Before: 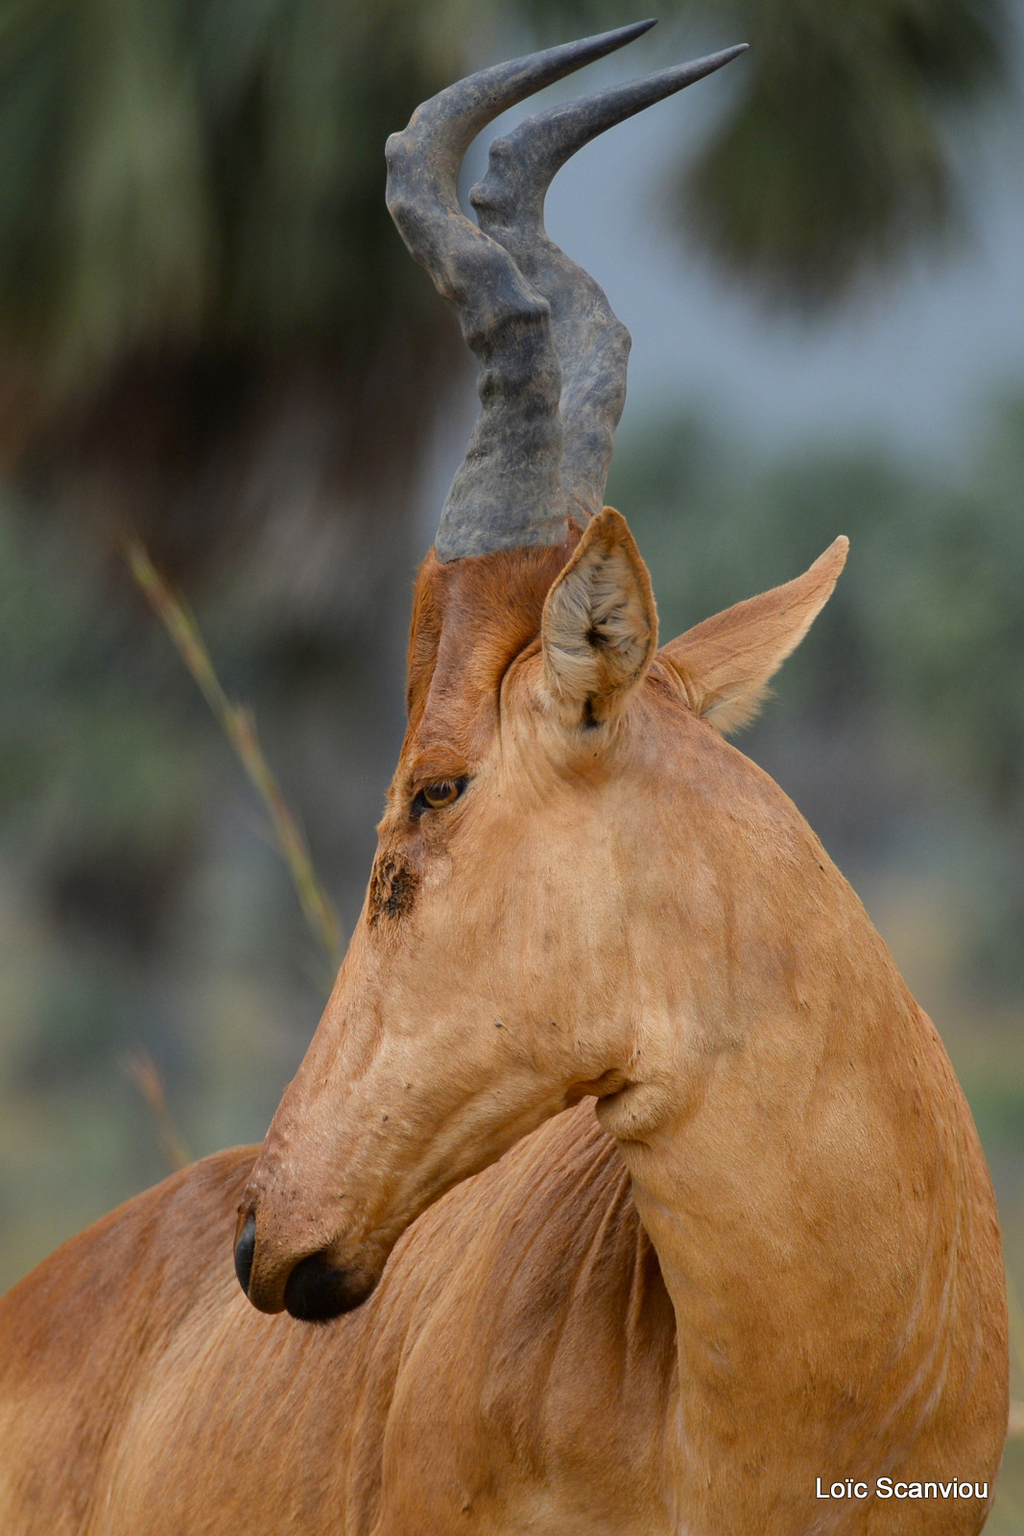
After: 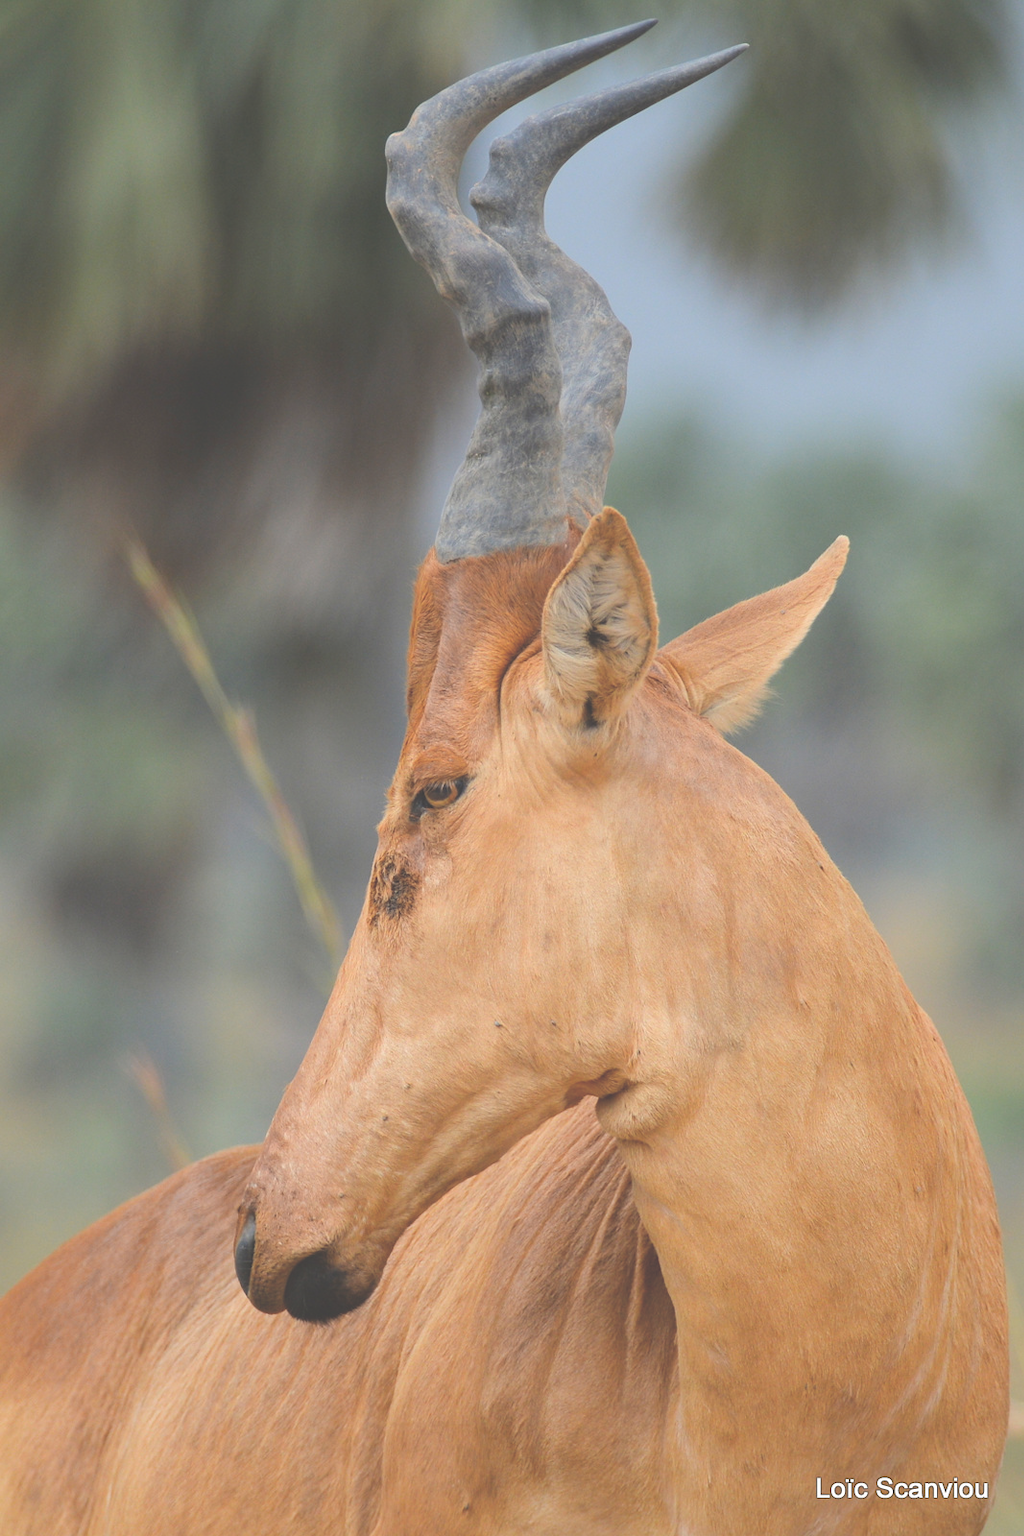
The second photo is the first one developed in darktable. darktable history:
contrast brightness saturation: brightness 0.28
exposure: black level correction -0.015, compensate highlight preservation false
